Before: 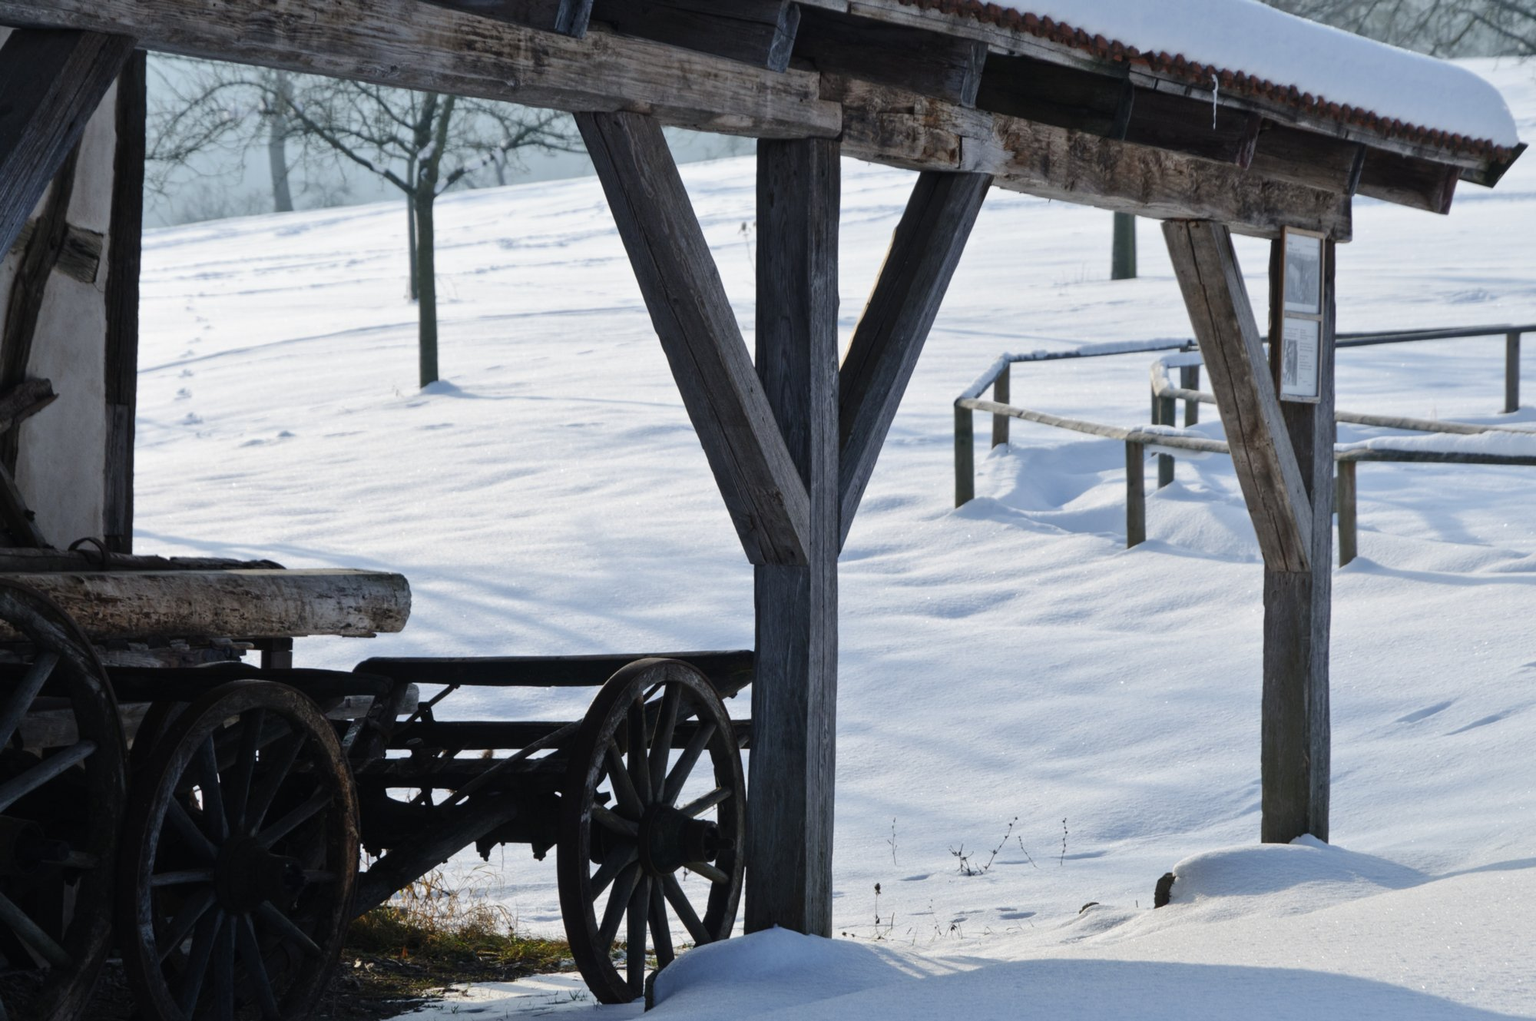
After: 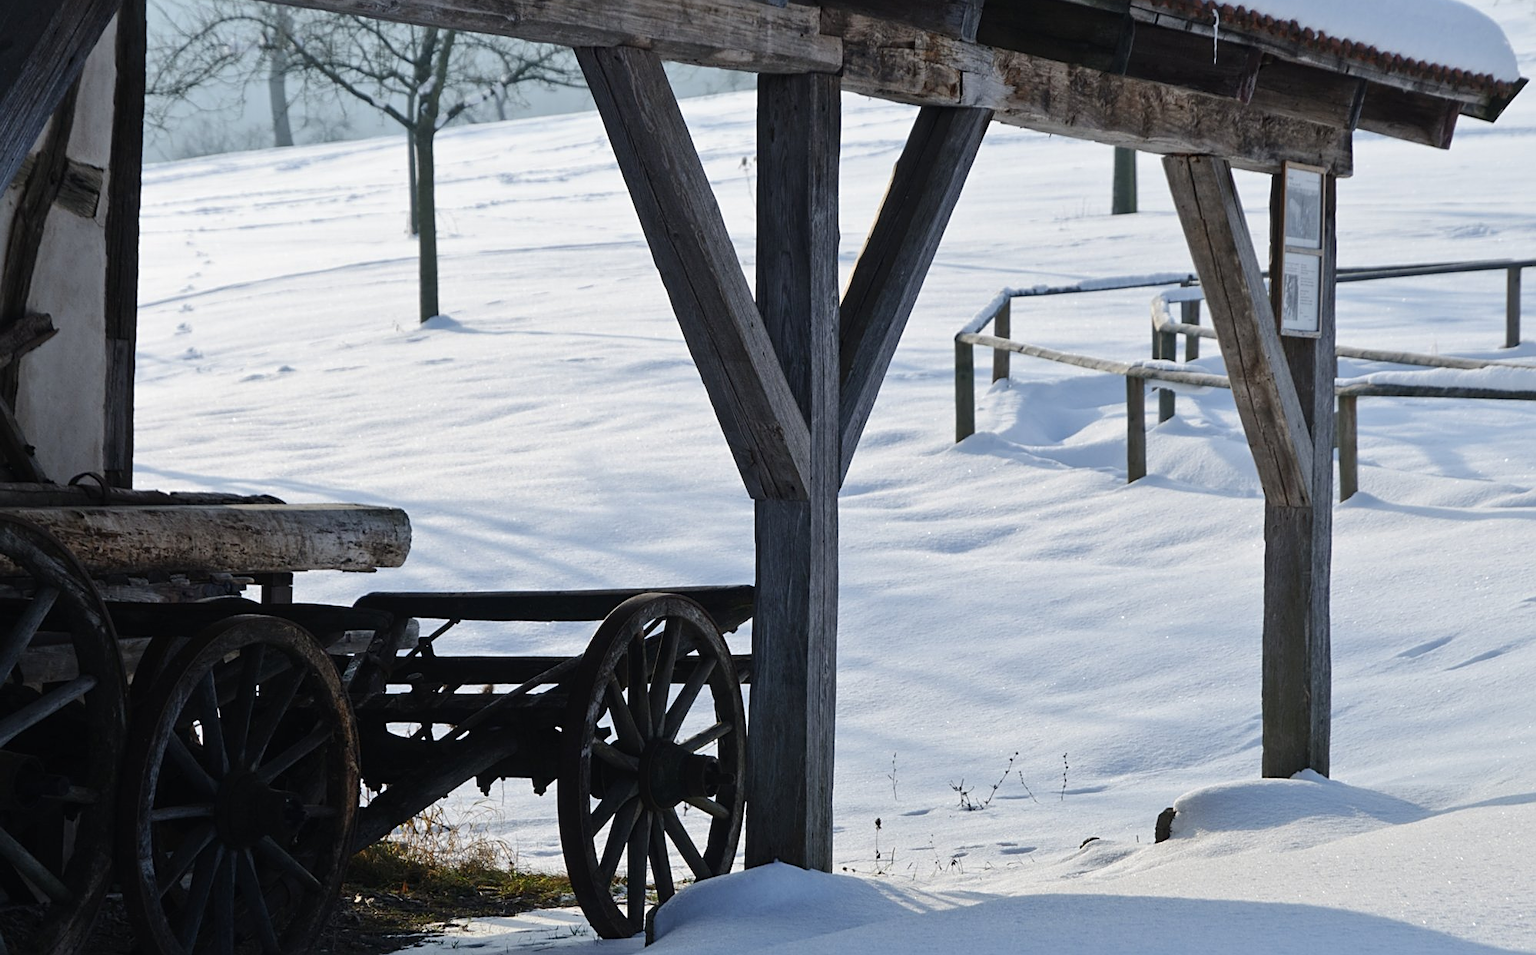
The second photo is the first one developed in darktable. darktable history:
sharpen: on, module defaults
crop and rotate: top 6.445%
